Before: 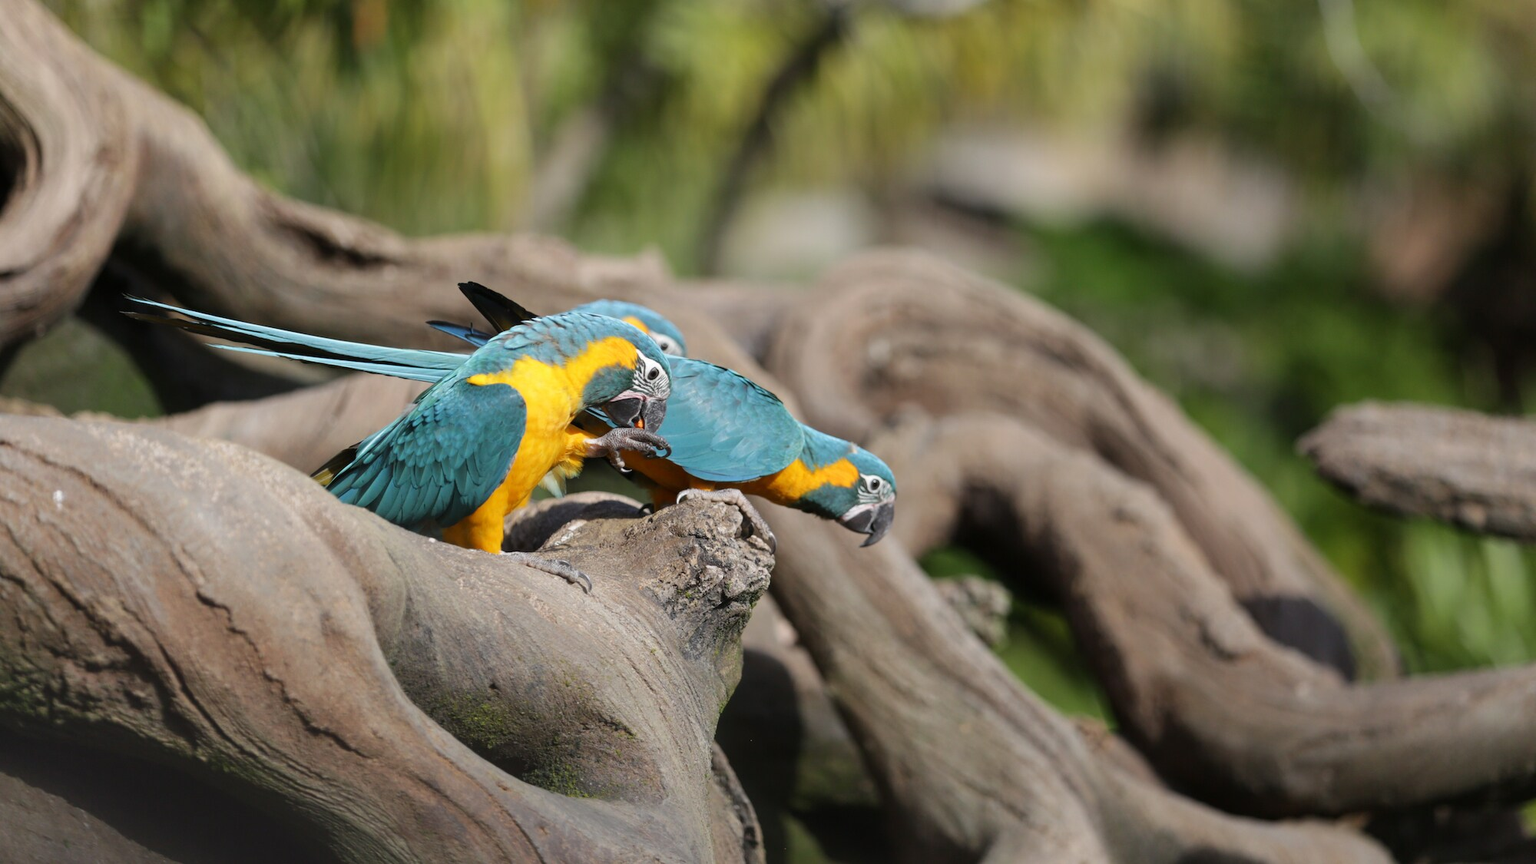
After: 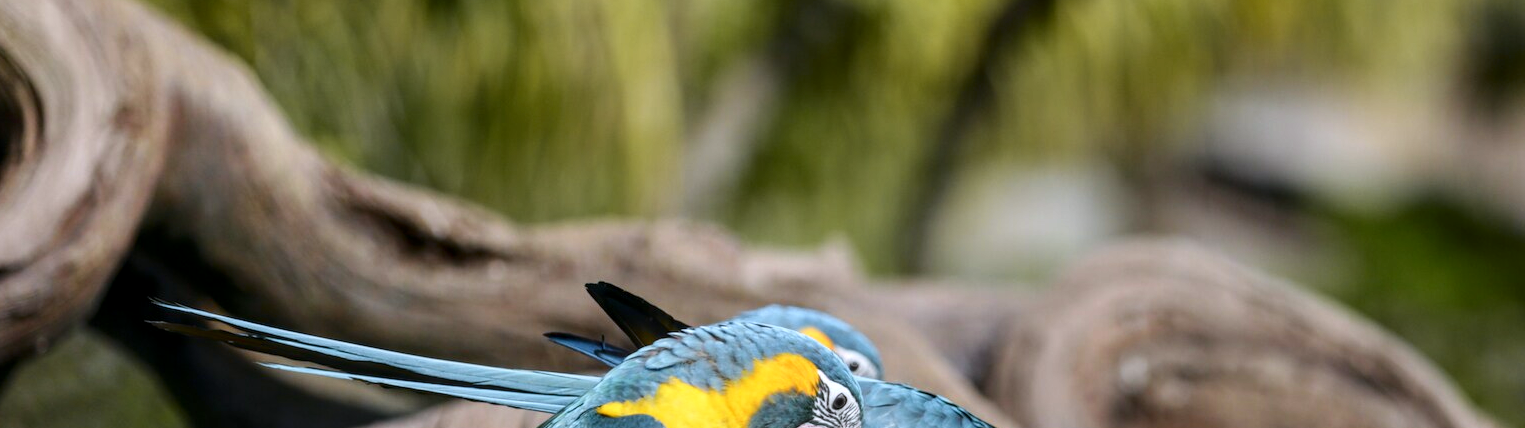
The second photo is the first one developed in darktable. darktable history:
tone curve: curves: ch0 [(0, 0) (0.227, 0.17) (0.766, 0.774) (1, 1)]; ch1 [(0, 0) (0.114, 0.127) (0.437, 0.452) (0.498, 0.495) (0.579, 0.602) (1, 1)]; ch2 [(0, 0) (0.233, 0.259) (0.493, 0.492) (0.568, 0.596) (1, 1)], color space Lab, independent channels, preserve colors none
crop: left 0.579%, top 7.627%, right 23.167%, bottom 54.275%
color calibration: illuminant as shot in camera, x 0.358, y 0.373, temperature 4628.91 K
local contrast: on, module defaults
color correction: highlights a* -0.137, highlights b* 0.137
